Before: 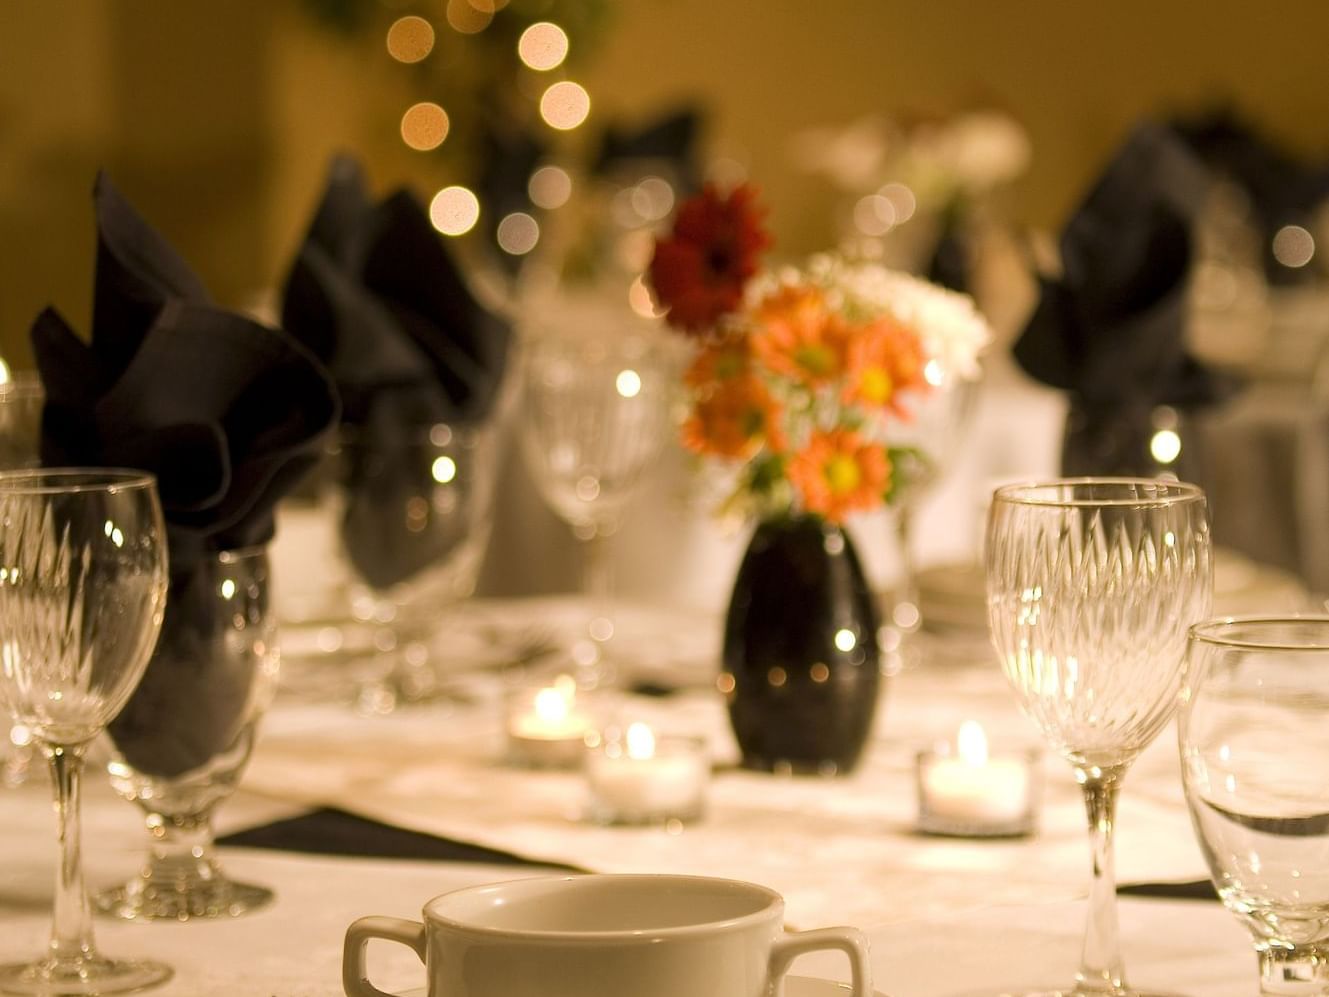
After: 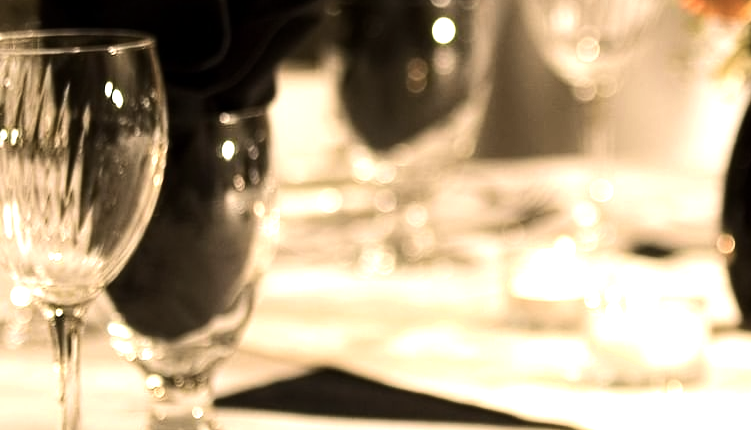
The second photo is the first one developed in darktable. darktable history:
crop: top 44.084%, right 43.475%, bottom 12.716%
shadows and highlights: radius 90.94, shadows -14.22, white point adjustment 0.168, highlights 31.21, compress 48.47%, soften with gaussian
contrast brightness saturation: contrast 0.056, brightness -0.014, saturation -0.243
tone equalizer: -8 EV -1.06 EV, -7 EV -1 EV, -6 EV -0.873 EV, -5 EV -0.553 EV, -3 EV 0.583 EV, -2 EV 0.848 EV, -1 EV 0.989 EV, +0 EV 1.08 EV, edges refinement/feathering 500, mask exposure compensation -1.57 EV, preserve details no
color correction: highlights b* -0.019, saturation 0.987
